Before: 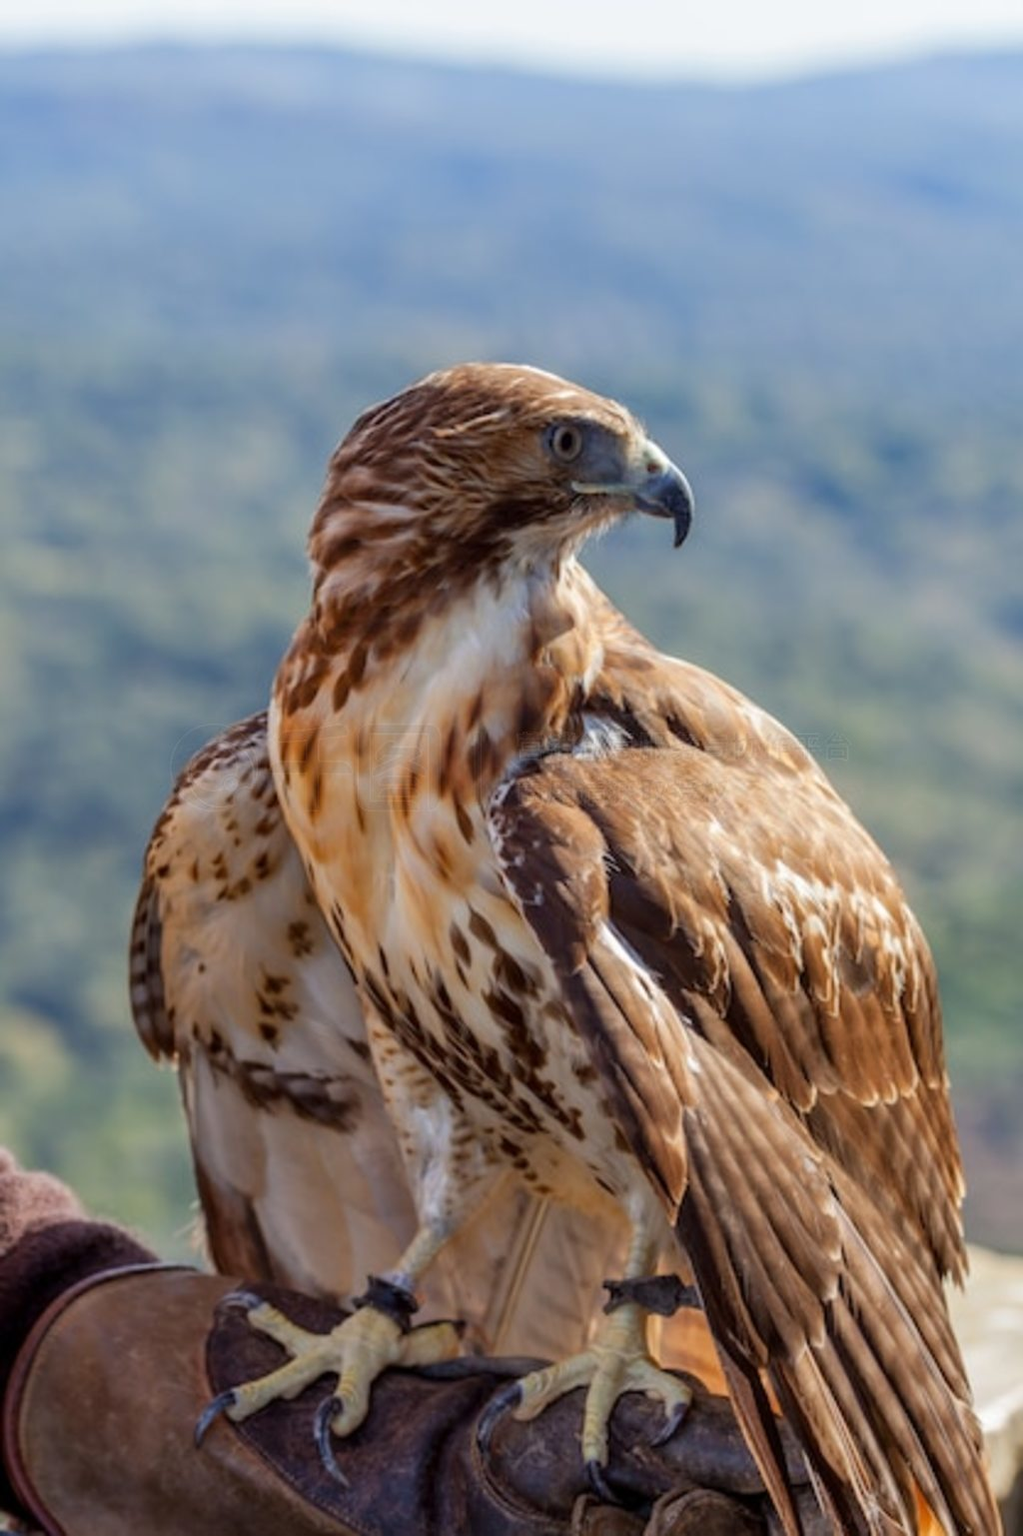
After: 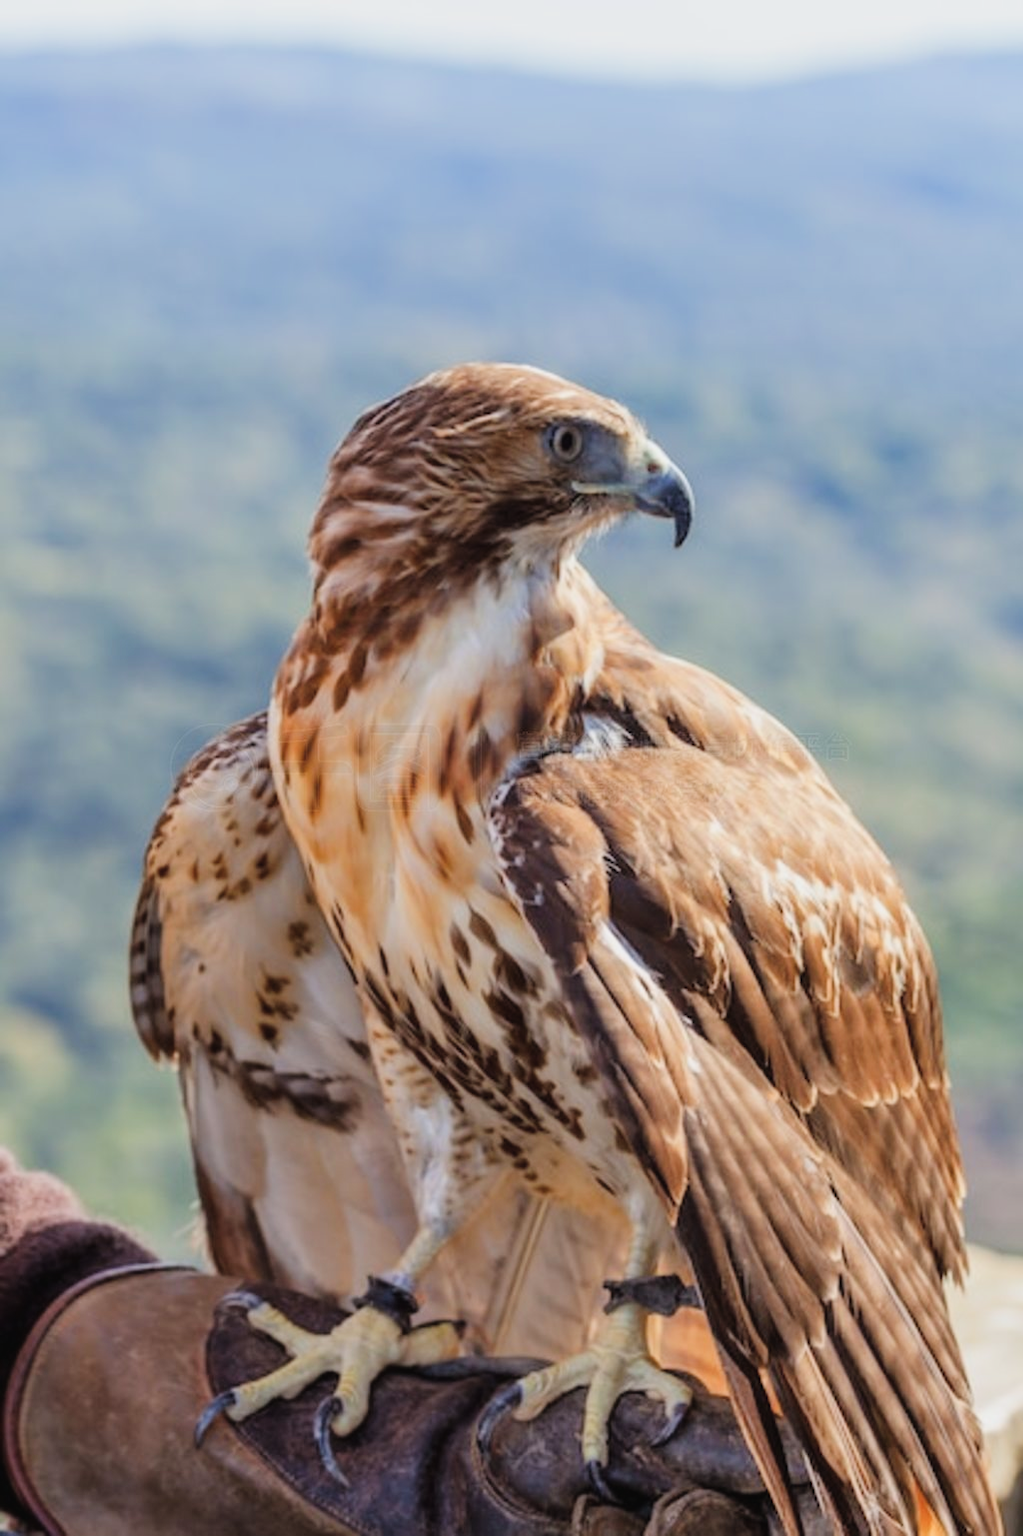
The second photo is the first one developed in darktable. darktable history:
exposure: black level correction -0.005, exposure 0.616 EV, compensate exposure bias true, compensate highlight preservation false
filmic rgb: black relative exposure -7.98 EV, white relative exposure 4.02 EV, hardness 4.13
